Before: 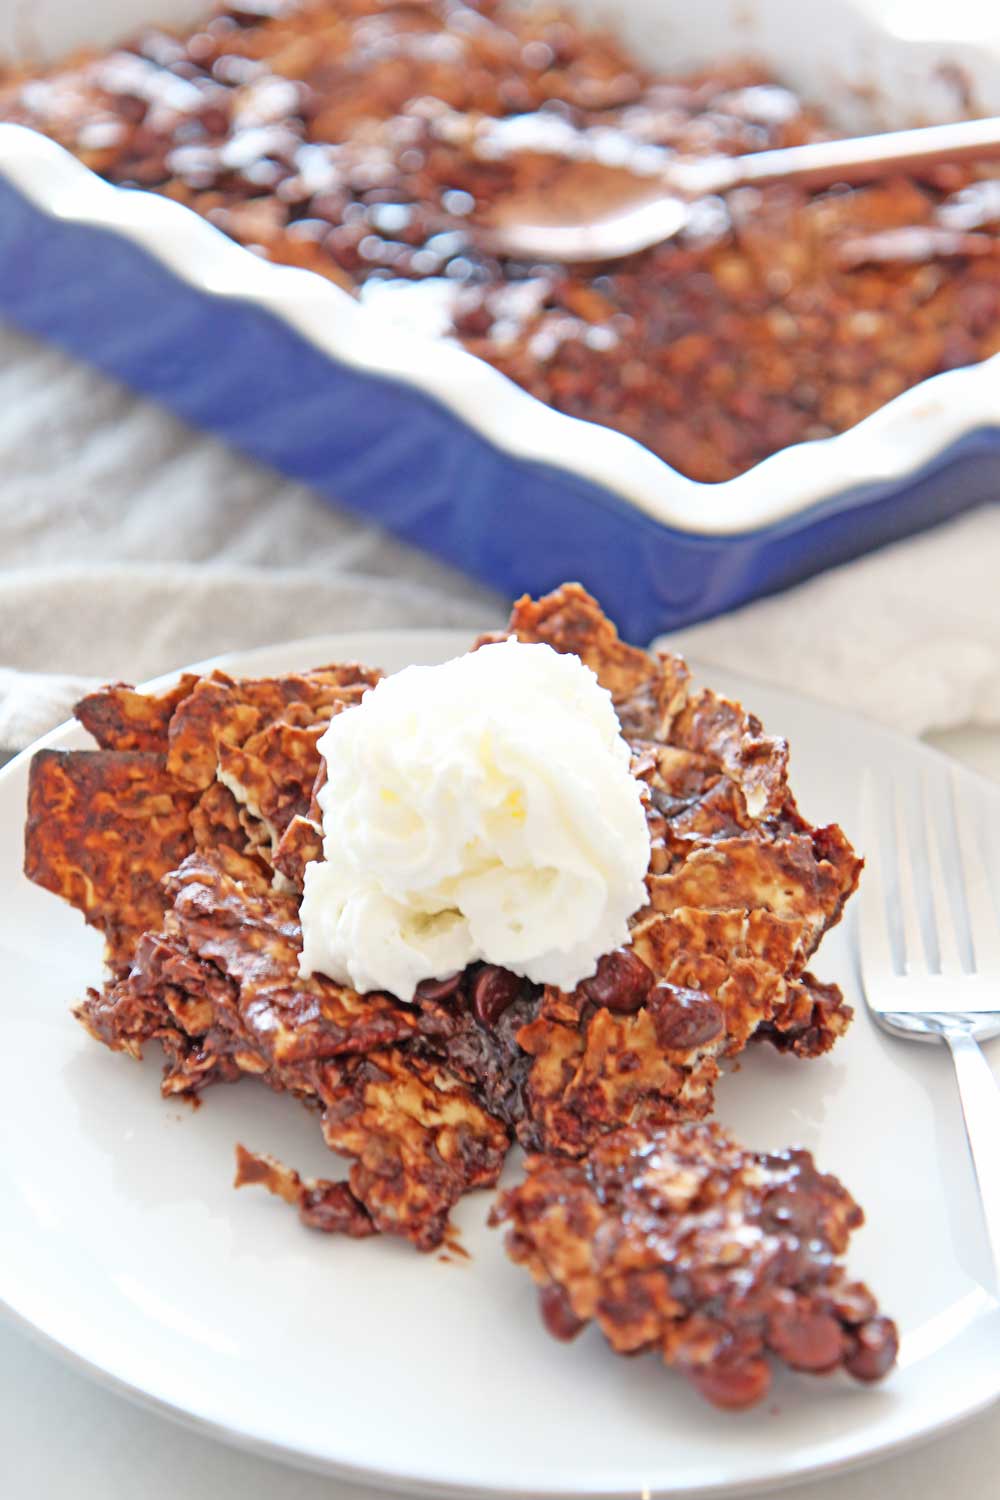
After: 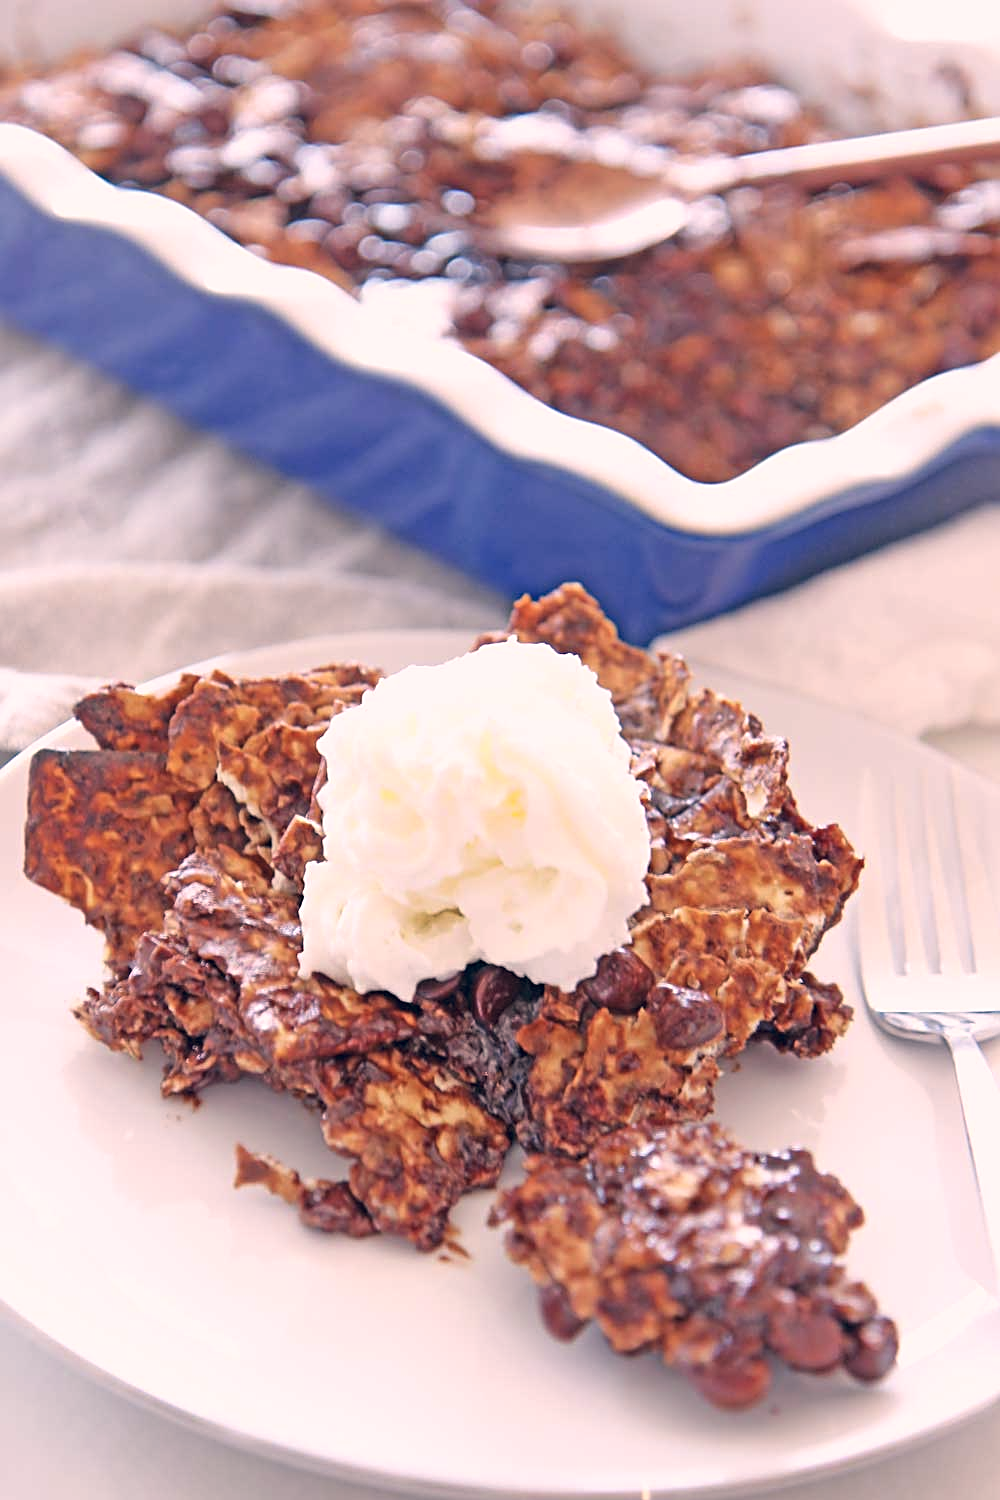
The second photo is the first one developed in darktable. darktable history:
color correction: highlights a* 14.12, highlights b* 5.66, shadows a* -5.54, shadows b* -15.87, saturation 0.868
sharpen: on, module defaults
